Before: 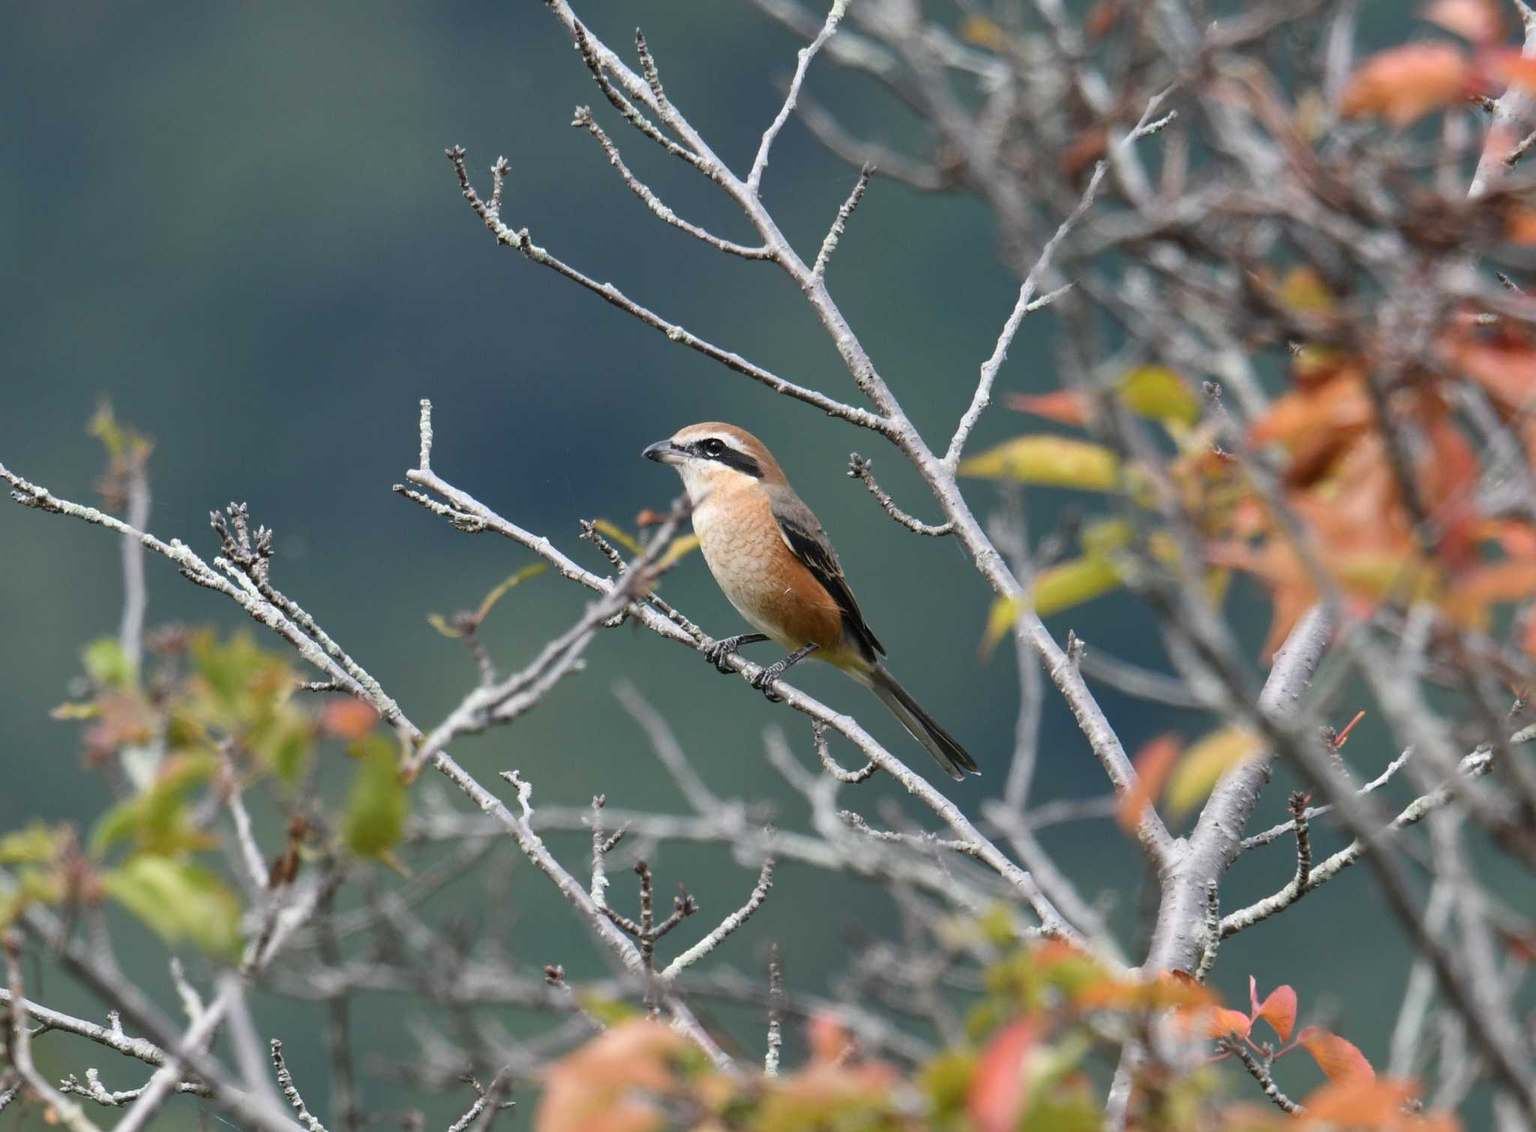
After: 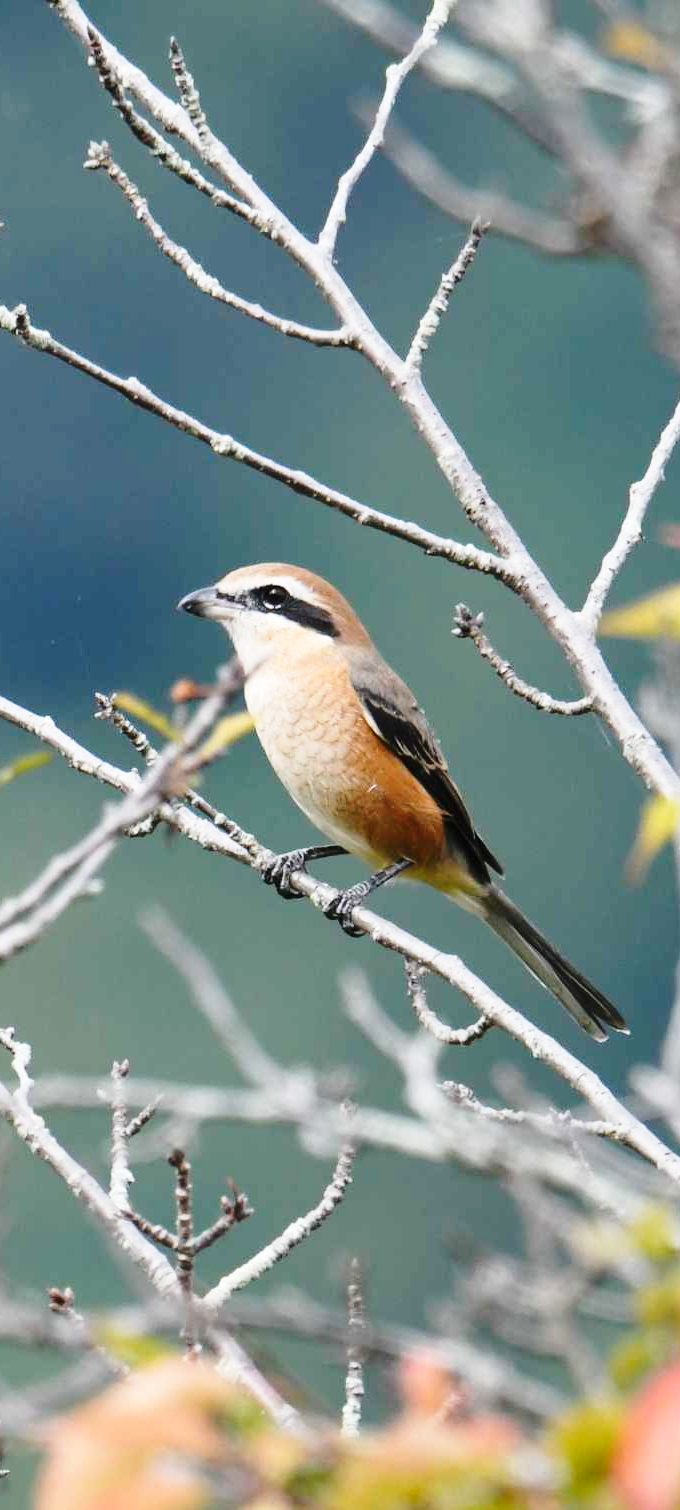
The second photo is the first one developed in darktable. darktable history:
base curve: curves: ch0 [(0, 0) (0.028, 0.03) (0.121, 0.232) (0.46, 0.748) (0.859, 0.968) (1, 1)], preserve colors none
crop: left 33.114%, right 33.655%
